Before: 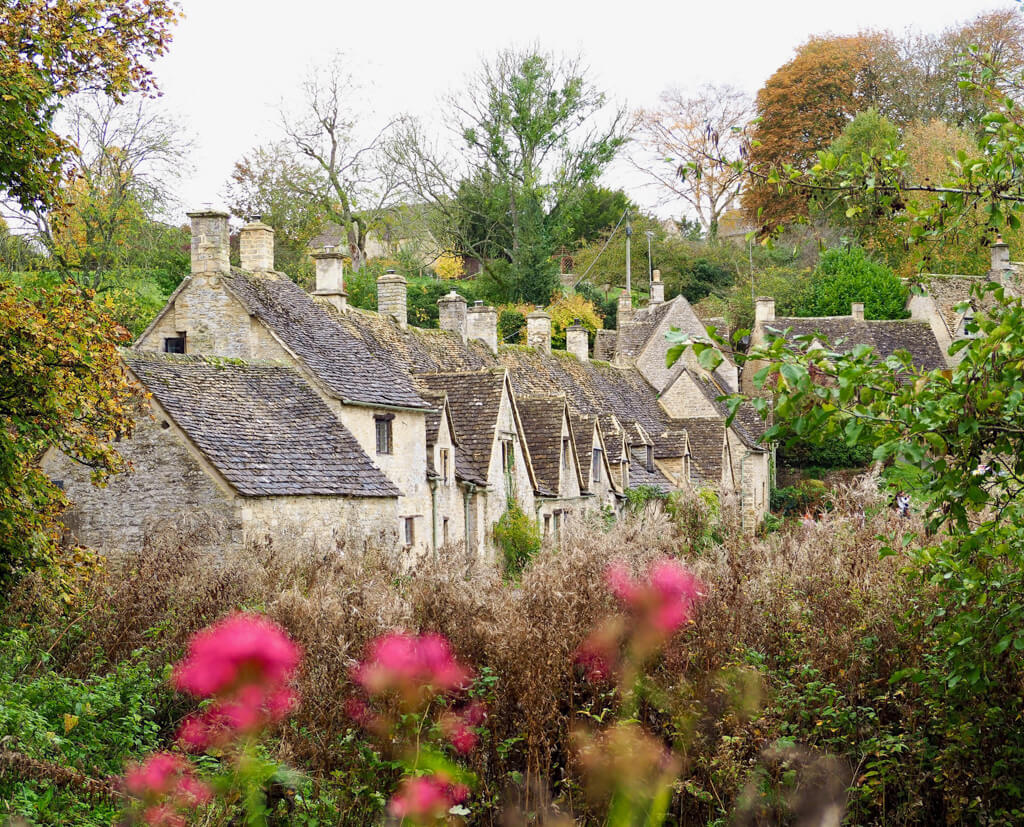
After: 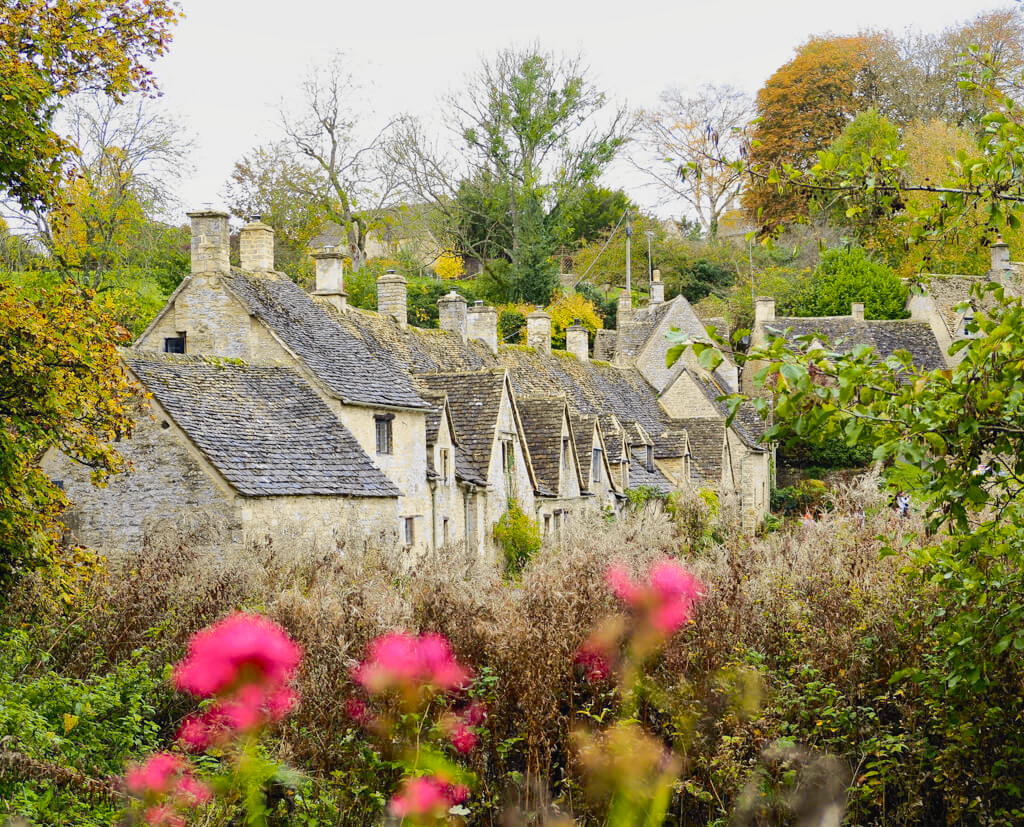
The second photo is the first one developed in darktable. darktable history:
shadows and highlights: on, module defaults
tone curve: curves: ch0 [(0, 0.01) (0.097, 0.07) (0.204, 0.173) (0.447, 0.517) (0.539, 0.624) (0.733, 0.791) (0.879, 0.898) (1, 0.98)]; ch1 [(0, 0) (0.393, 0.415) (0.447, 0.448) (0.485, 0.494) (0.523, 0.509) (0.545, 0.541) (0.574, 0.561) (0.648, 0.674) (1, 1)]; ch2 [(0, 0) (0.369, 0.388) (0.449, 0.431) (0.499, 0.5) (0.521, 0.51) (0.53, 0.54) (0.564, 0.569) (0.674, 0.735) (1, 1)], color space Lab, independent channels, preserve colors none
